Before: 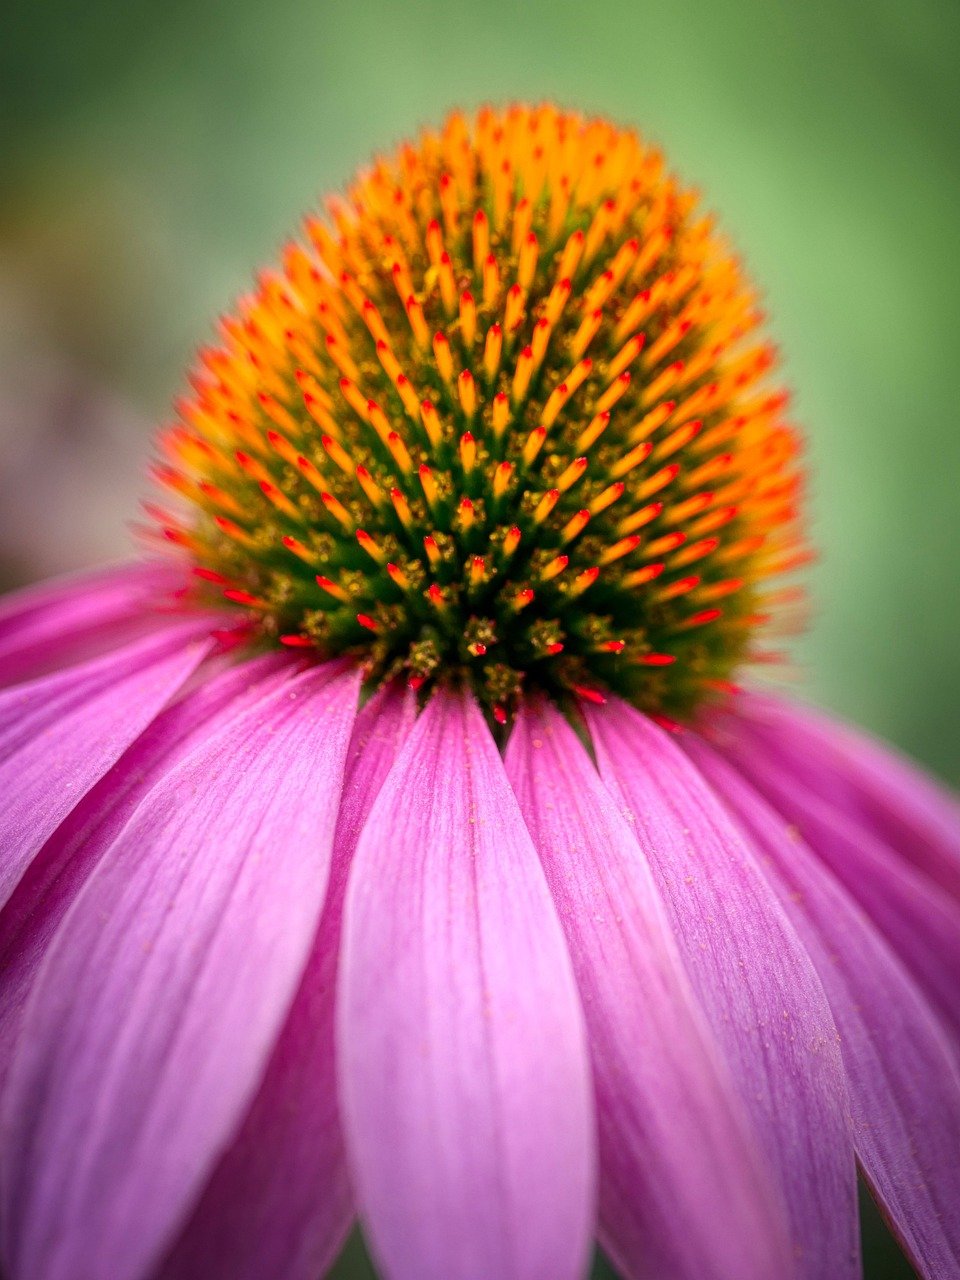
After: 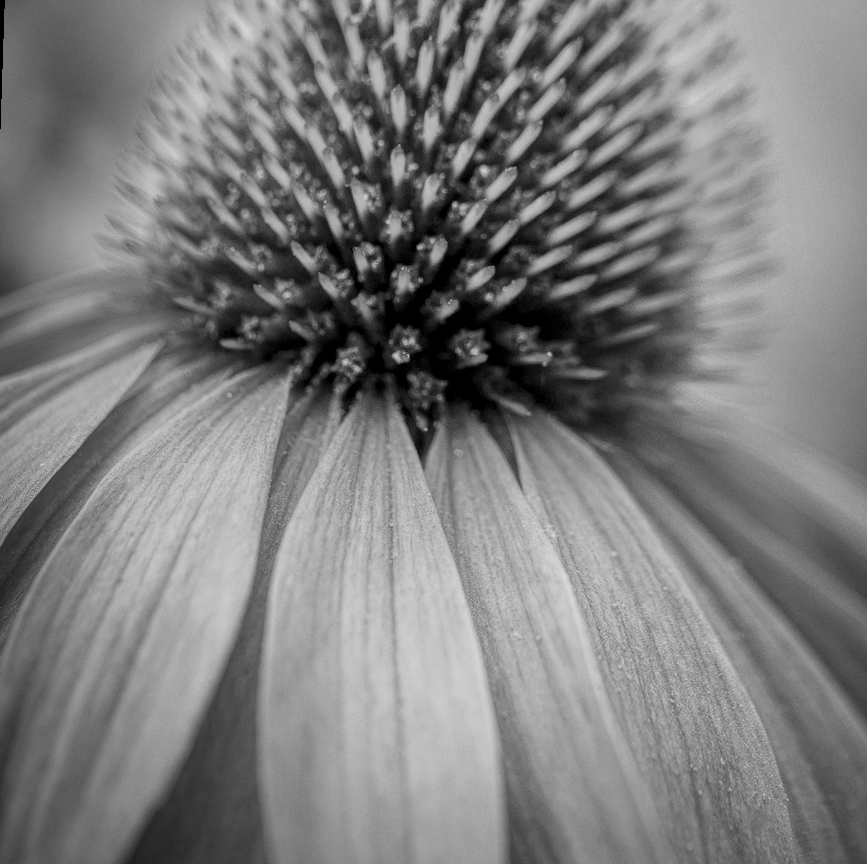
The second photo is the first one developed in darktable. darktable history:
monochrome: a 30.25, b 92.03
local contrast: on, module defaults
crop: top 20.916%, right 9.437%, bottom 0.316%
rotate and perspective: rotation 1.69°, lens shift (vertical) -0.023, lens shift (horizontal) -0.291, crop left 0.025, crop right 0.988, crop top 0.092, crop bottom 0.842
